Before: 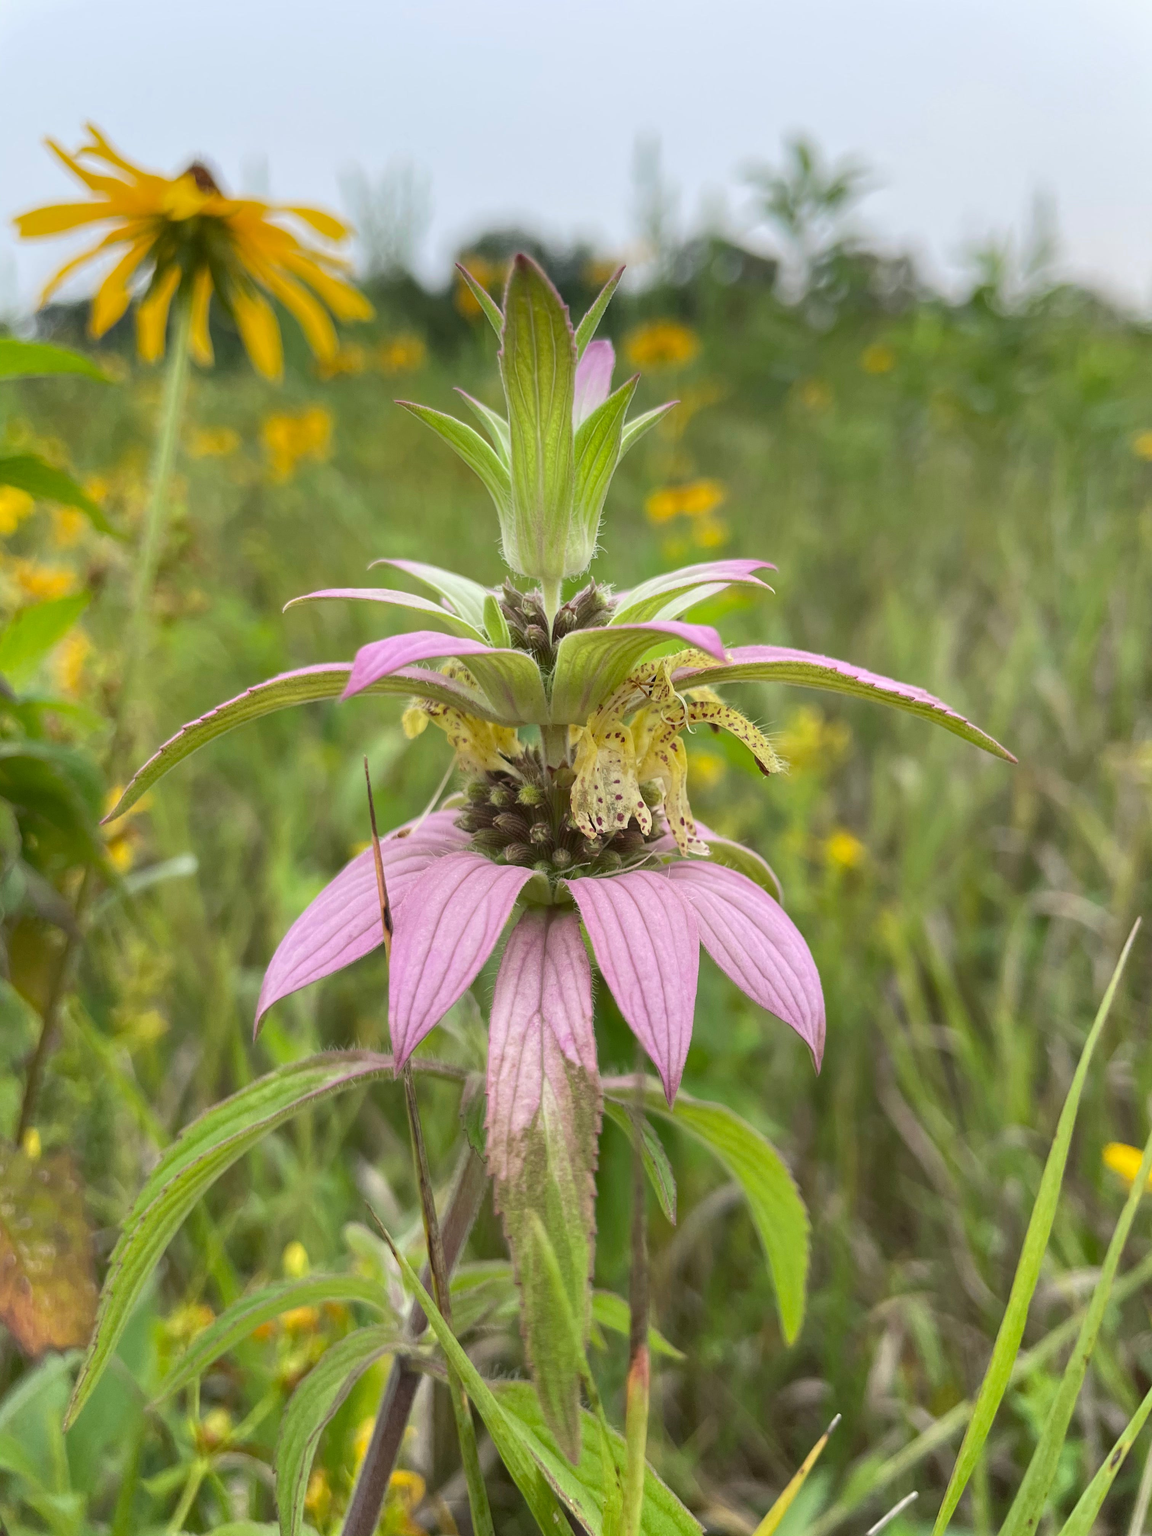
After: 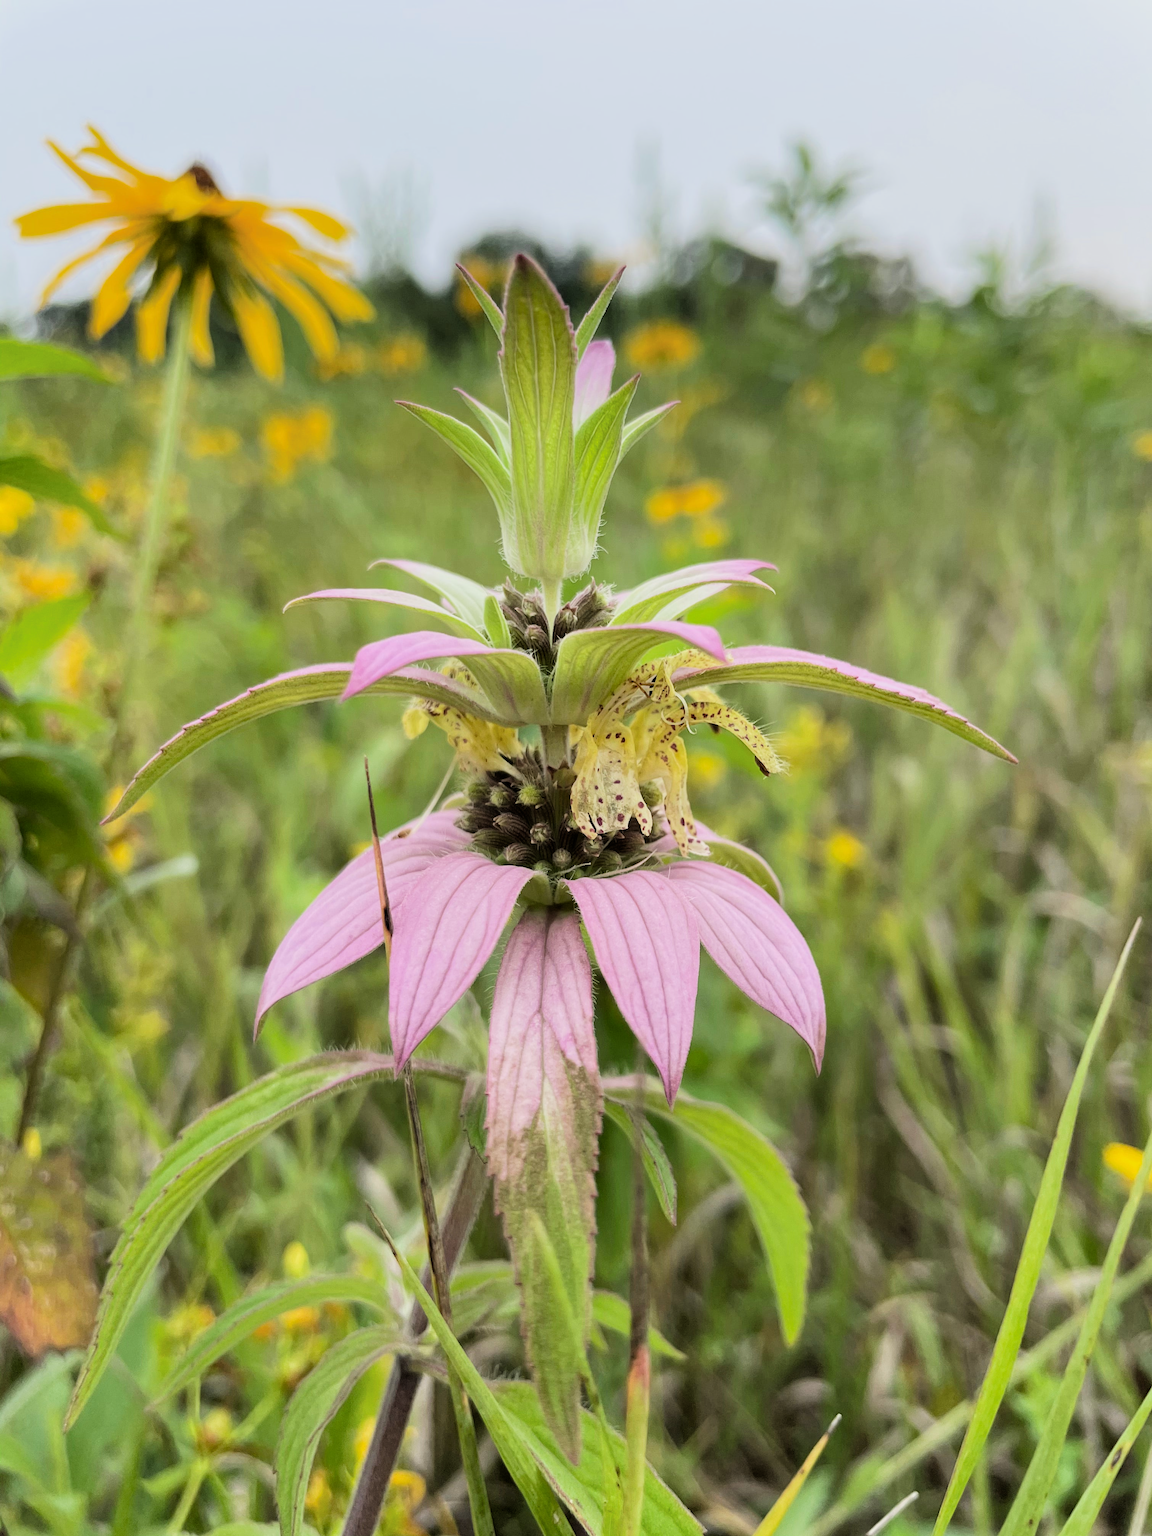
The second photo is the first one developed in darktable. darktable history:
exposure: exposure 0.22 EV, compensate highlight preservation false
tone equalizer: on, module defaults
filmic rgb: black relative exposure -5 EV, white relative exposure 3.96 EV, hardness 2.9, contrast 1.3
